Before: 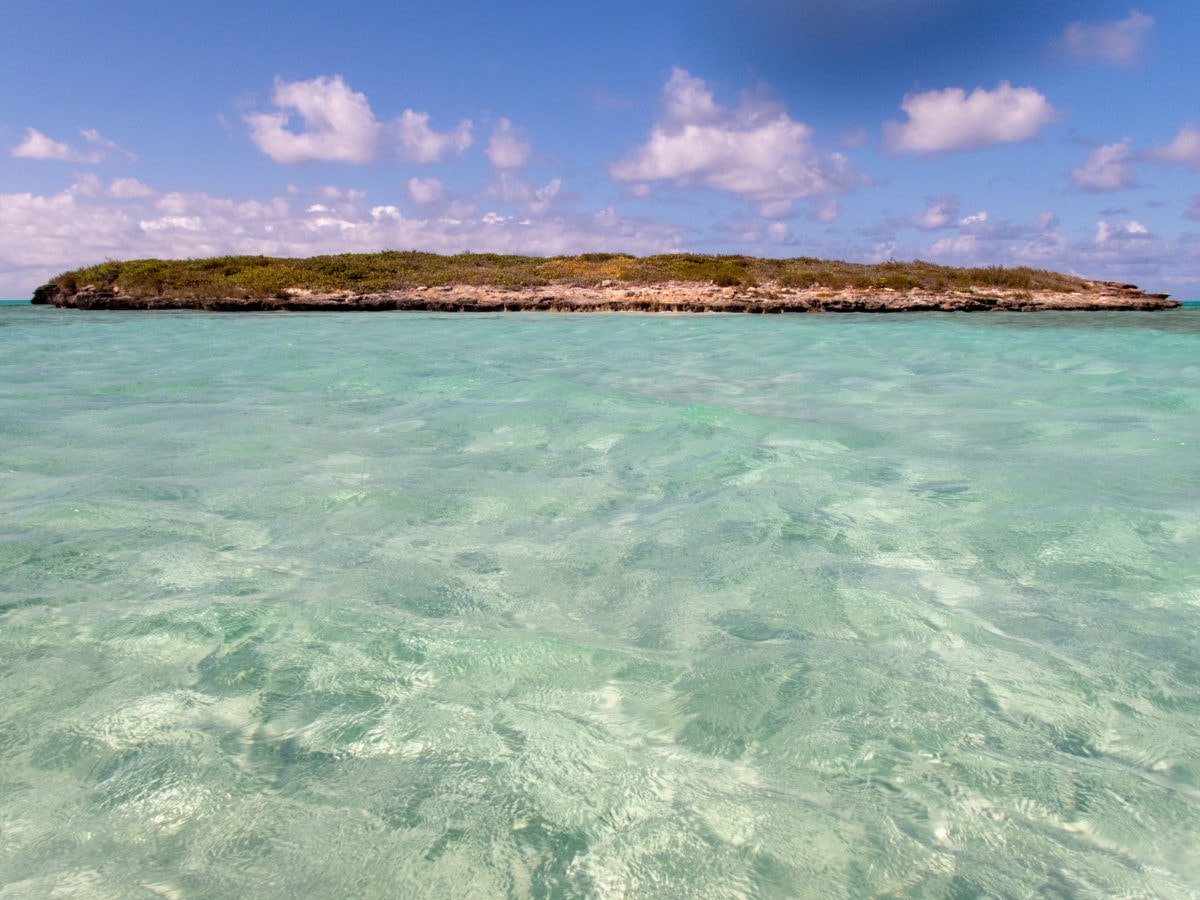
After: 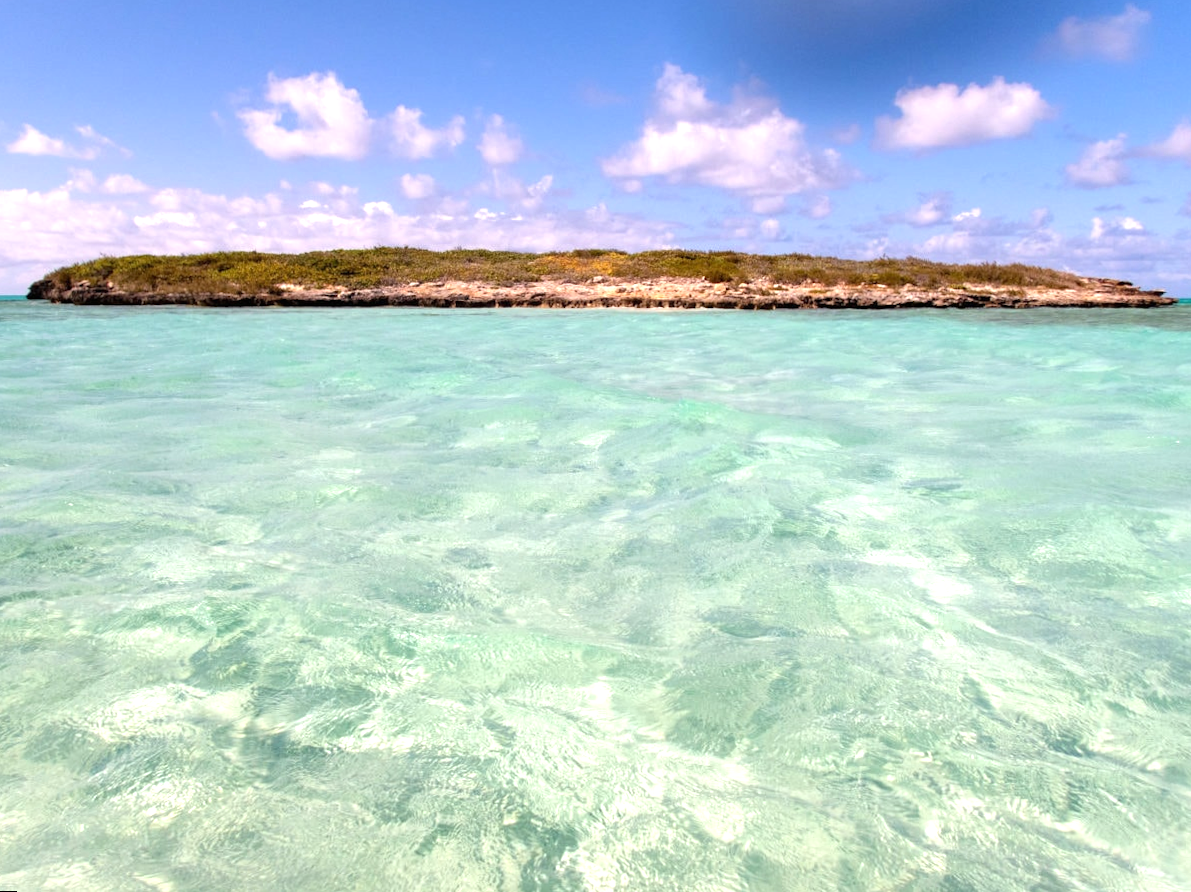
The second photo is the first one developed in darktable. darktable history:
exposure: black level correction 0, exposure 0.7 EV, compensate exposure bias true, compensate highlight preservation false
rotate and perspective: rotation 0.192°, lens shift (horizontal) -0.015, crop left 0.005, crop right 0.996, crop top 0.006, crop bottom 0.99
